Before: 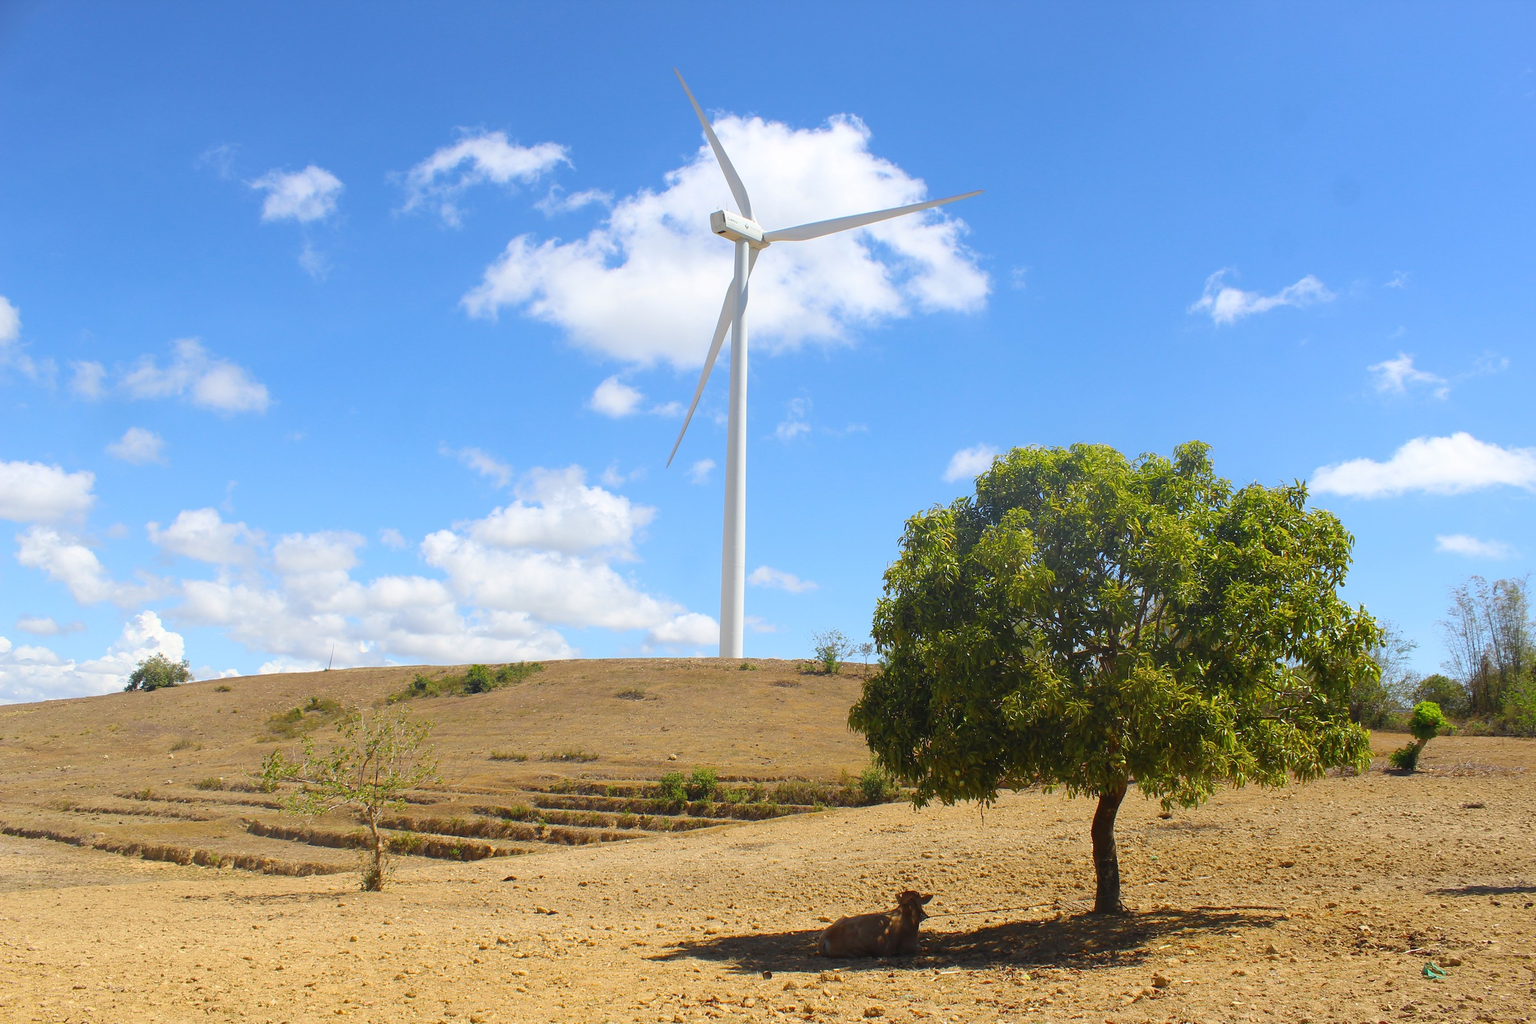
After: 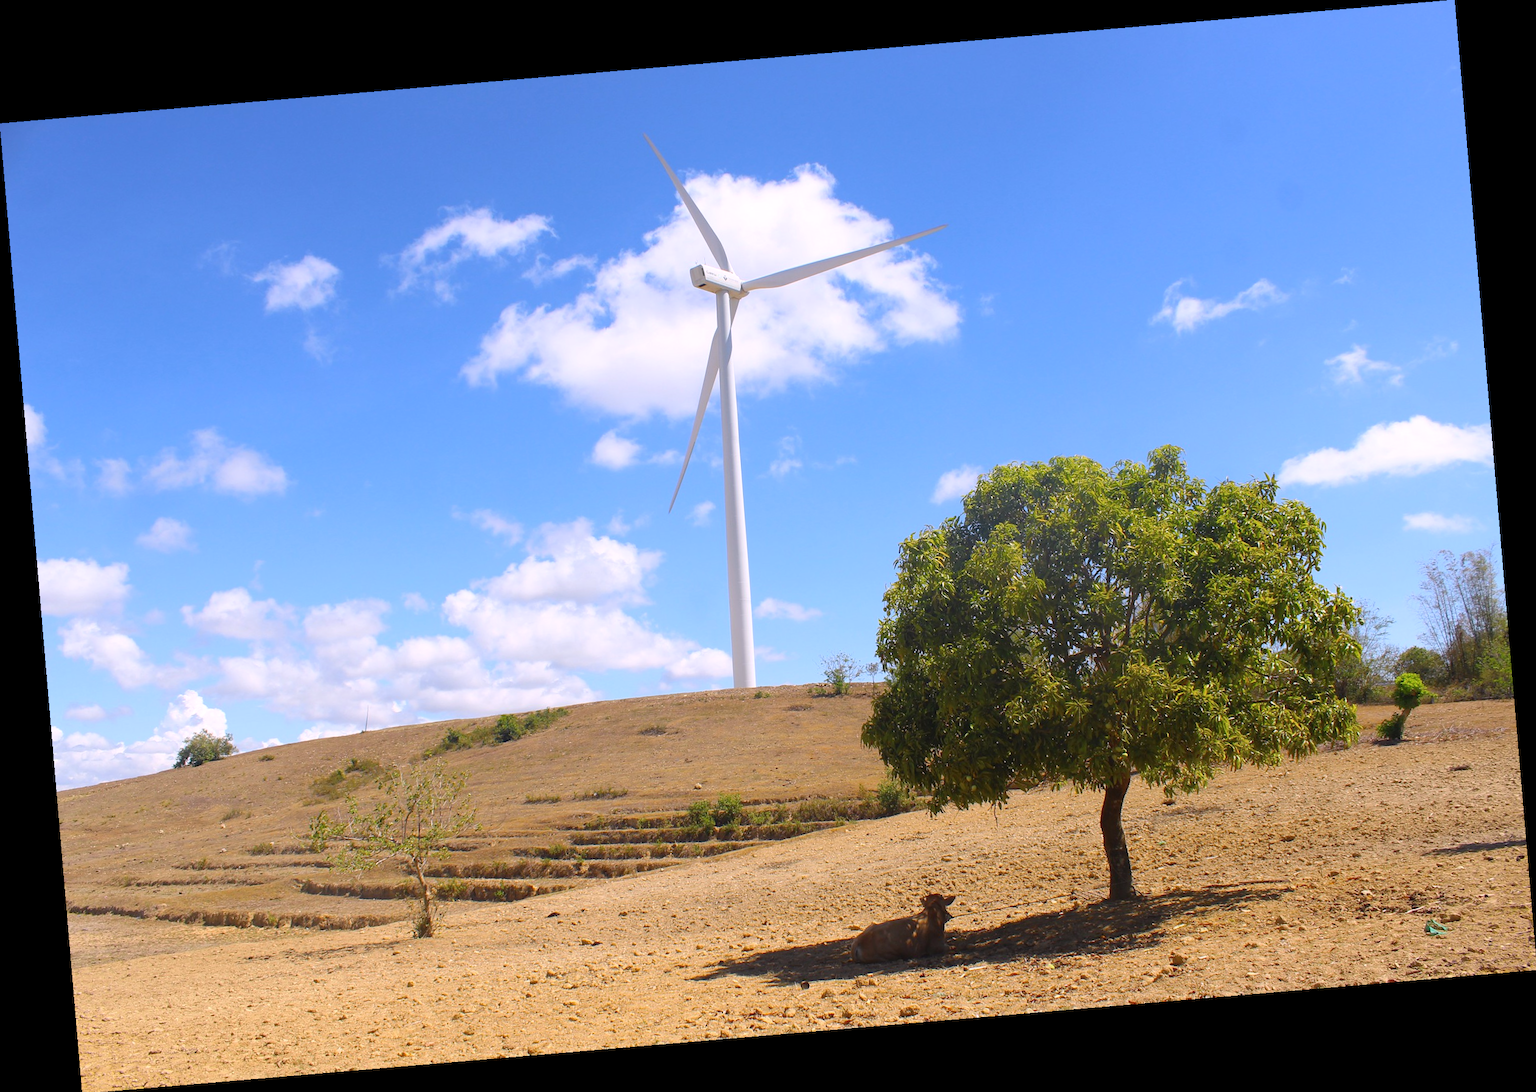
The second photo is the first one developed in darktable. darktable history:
white balance: red 1.05, blue 1.072
rotate and perspective: rotation -4.86°, automatic cropping off
color correction: saturation 0.98
